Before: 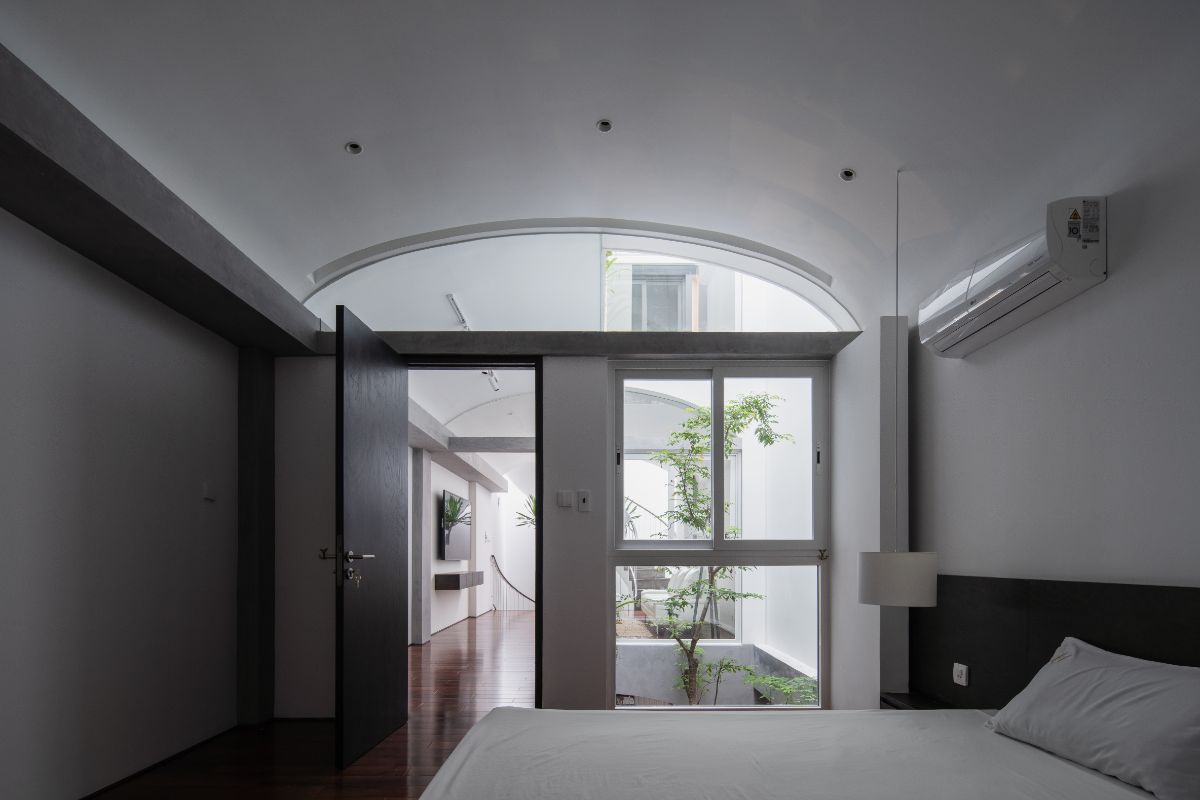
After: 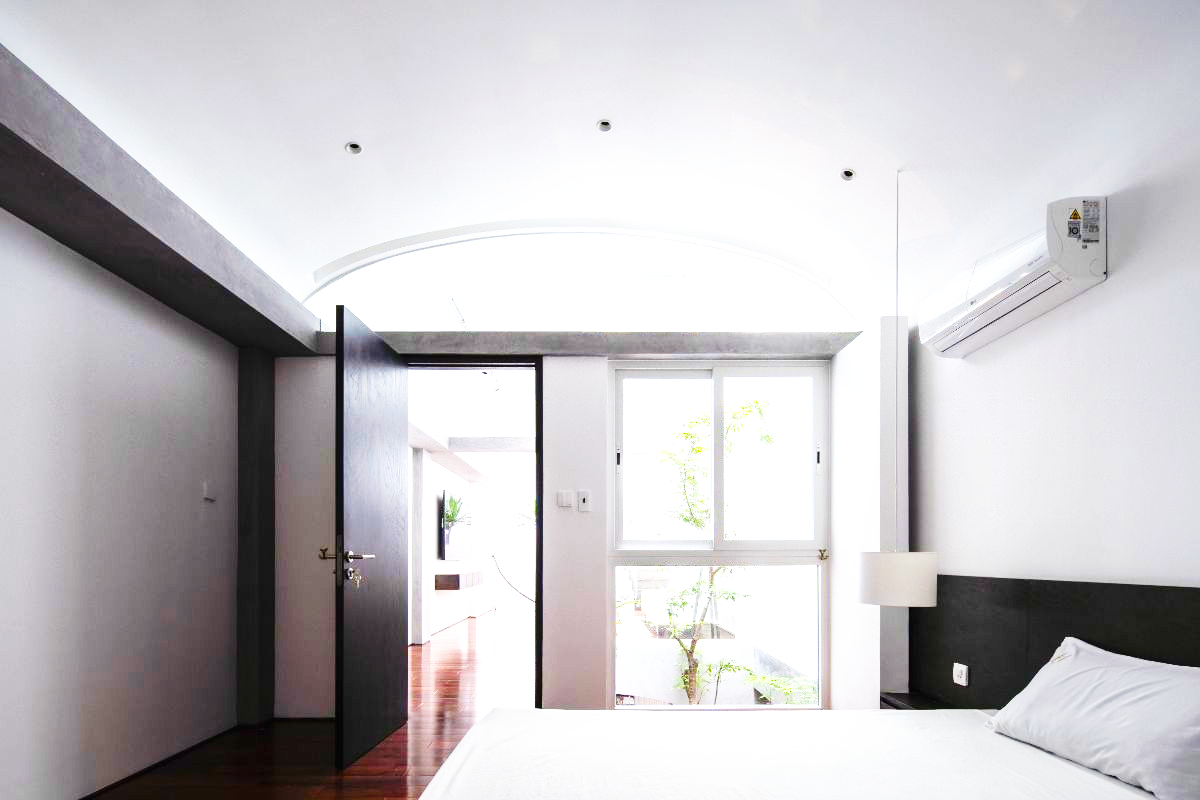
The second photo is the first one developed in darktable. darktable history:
exposure: black level correction 0, exposure 1.4 EV, compensate highlight preservation false
base curve: curves: ch0 [(0, 0.003) (0.001, 0.002) (0.006, 0.004) (0.02, 0.022) (0.048, 0.086) (0.094, 0.234) (0.162, 0.431) (0.258, 0.629) (0.385, 0.8) (0.548, 0.918) (0.751, 0.988) (1, 1)], preserve colors none
color balance rgb: perceptual saturation grading › global saturation 40%, global vibrance 15%
